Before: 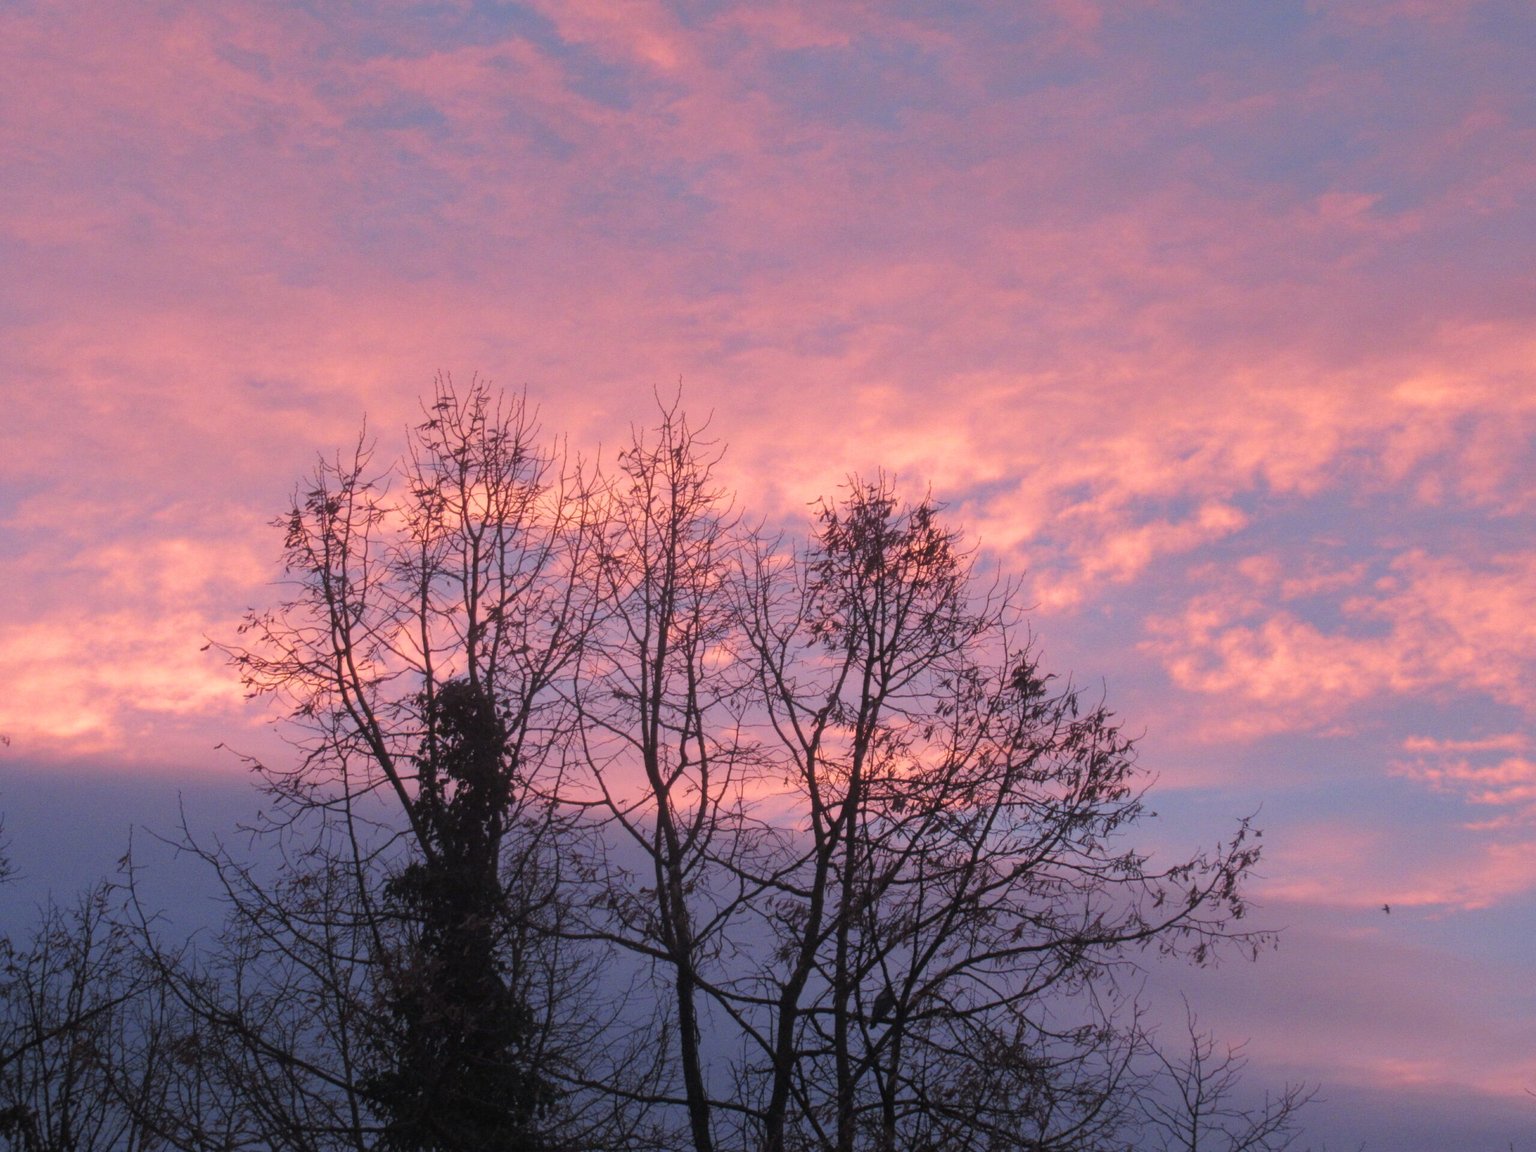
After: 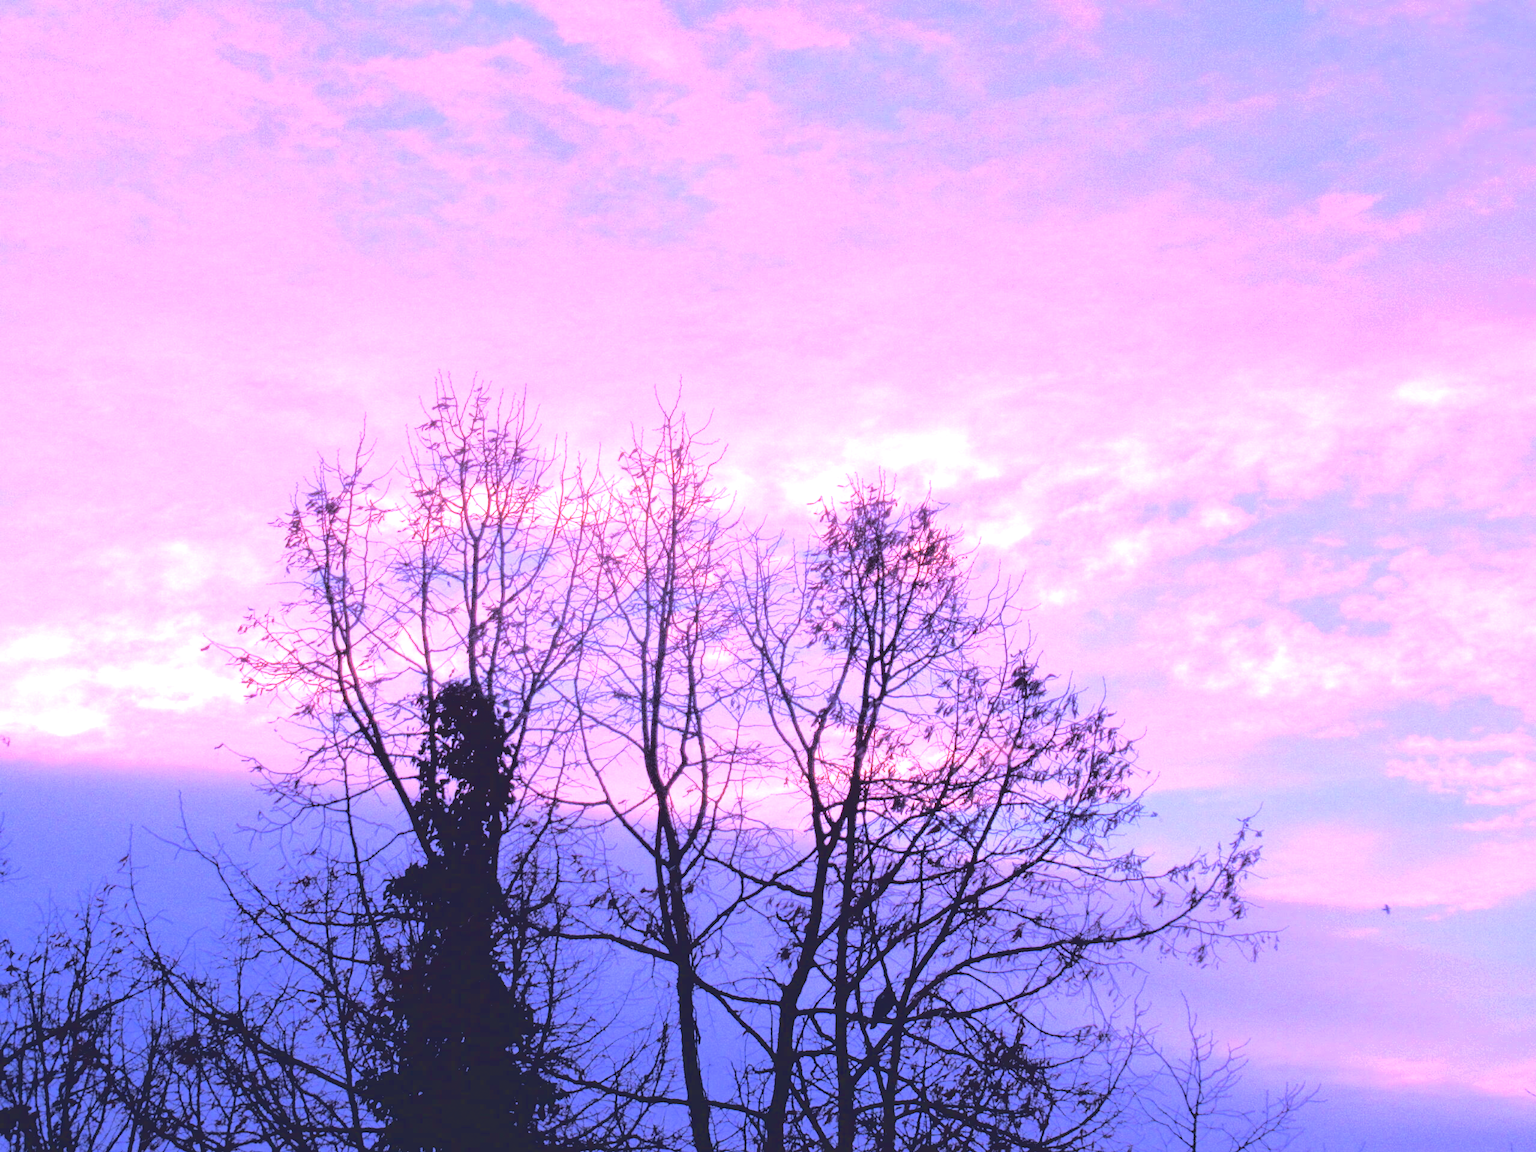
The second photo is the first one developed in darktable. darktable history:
exposure: black level correction 0.001, exposure 1.129 EV, compensate exposure bias true, compensate highlight preservation false
tone equalizer: on, module defaults
base curve: curves: ch0 [(0.065, 0.026) (0.236, 0.358) (0.53, 0.546) (0.777, 0.841) (0.924, 0.992)], preserve colors average RGB
white balance: red 0.98, blue 1.61
